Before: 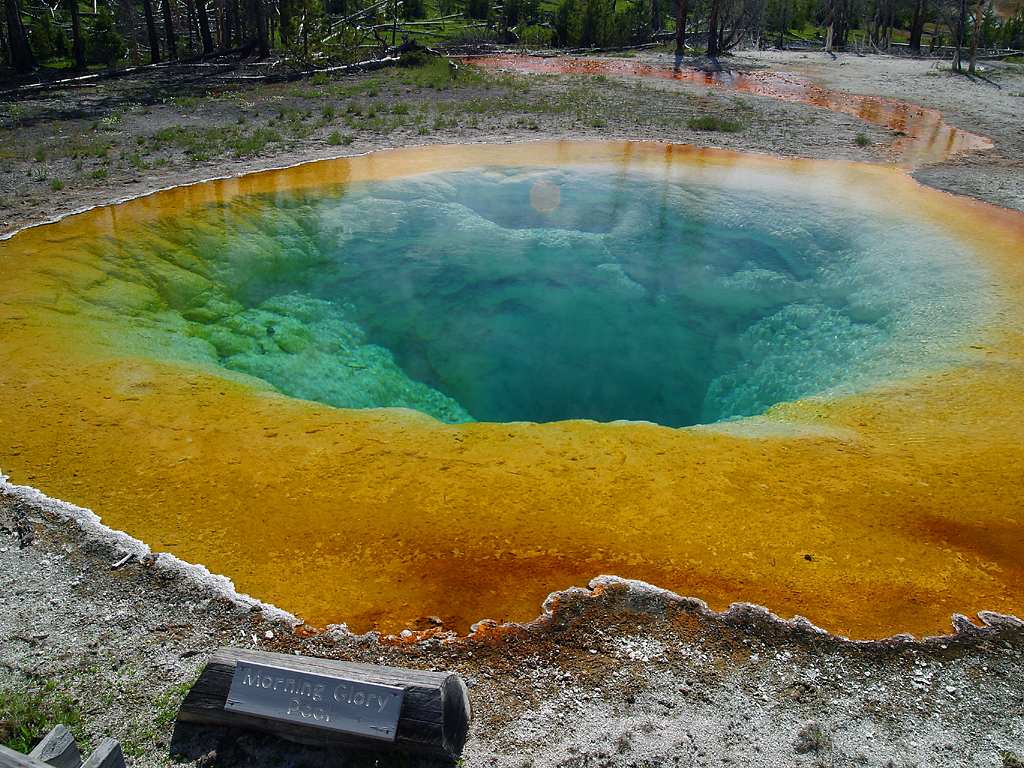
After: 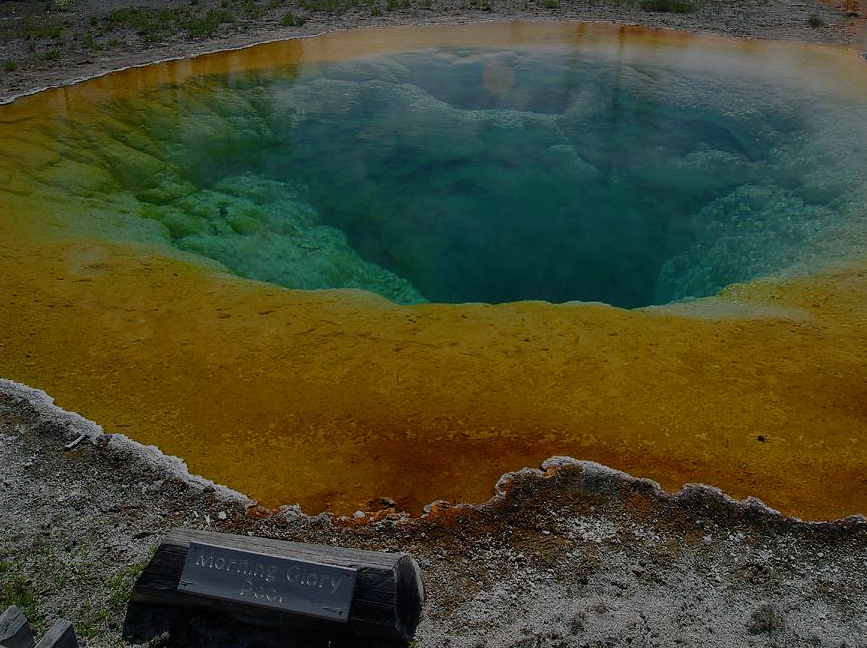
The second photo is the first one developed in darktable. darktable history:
crop and rotate: left 4.662%, top 15.521%, right 10.653%
exposure: exposure -1.48 EV, compensate exposure bias true, compensate highlight preservation false
